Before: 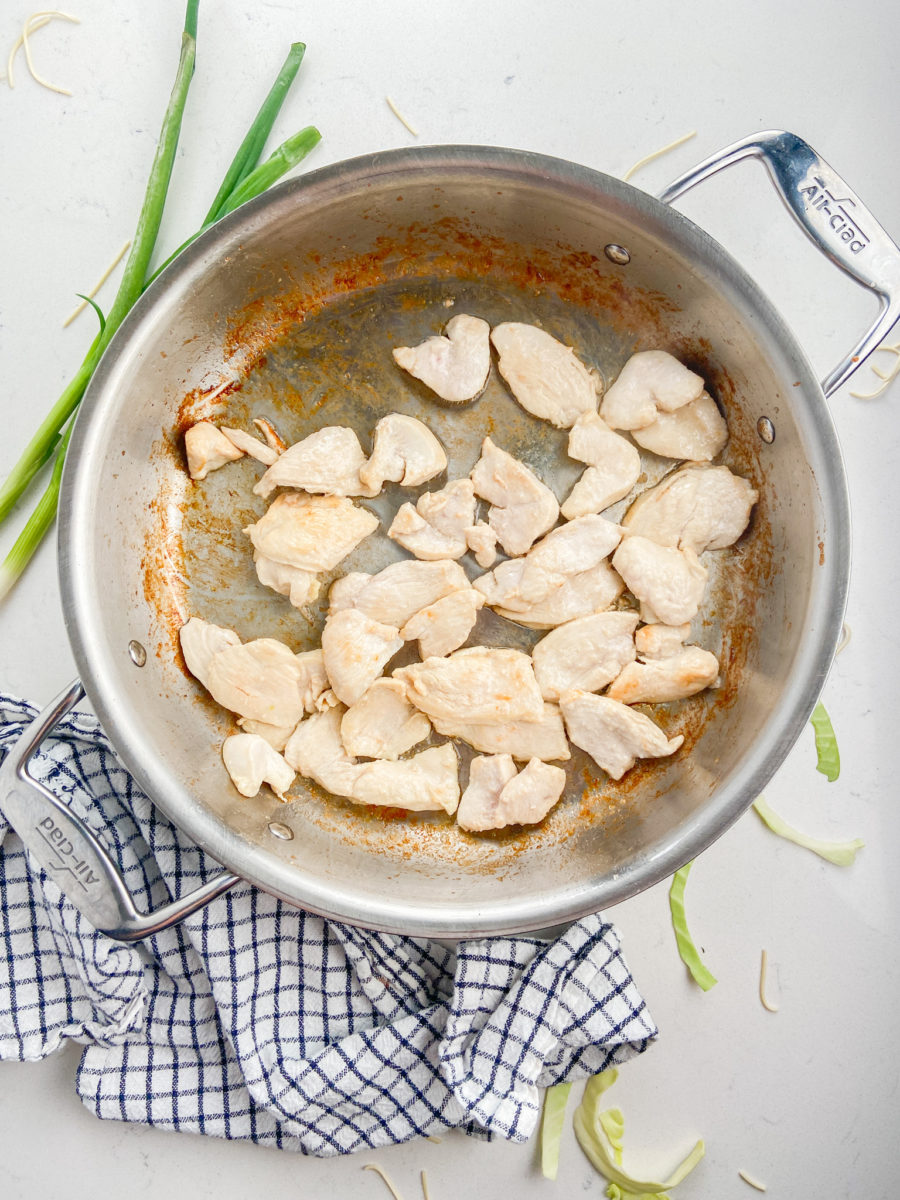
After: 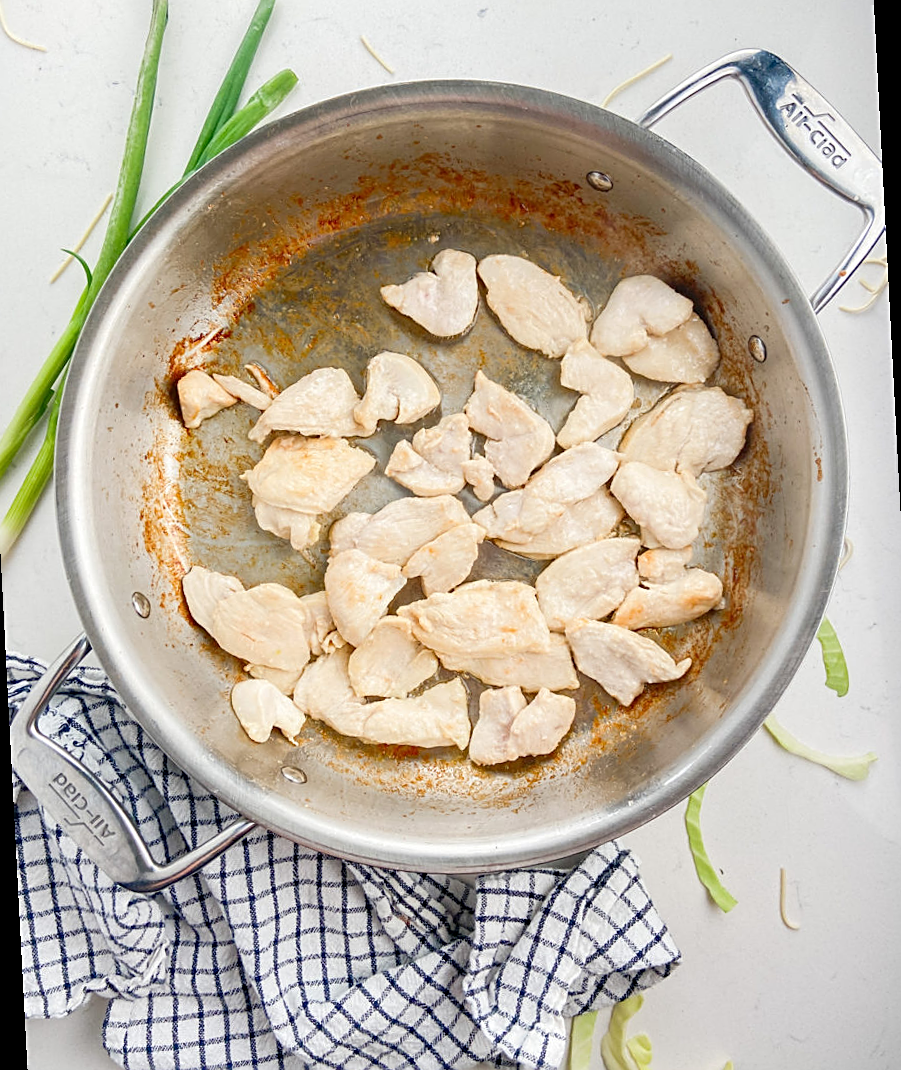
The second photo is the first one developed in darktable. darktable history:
sharpen: on, module defaults
rotate and perspective: rotation -3°, crop left 0.031, crop right 0.968, crop top 0.07, crop bottom 0.93
